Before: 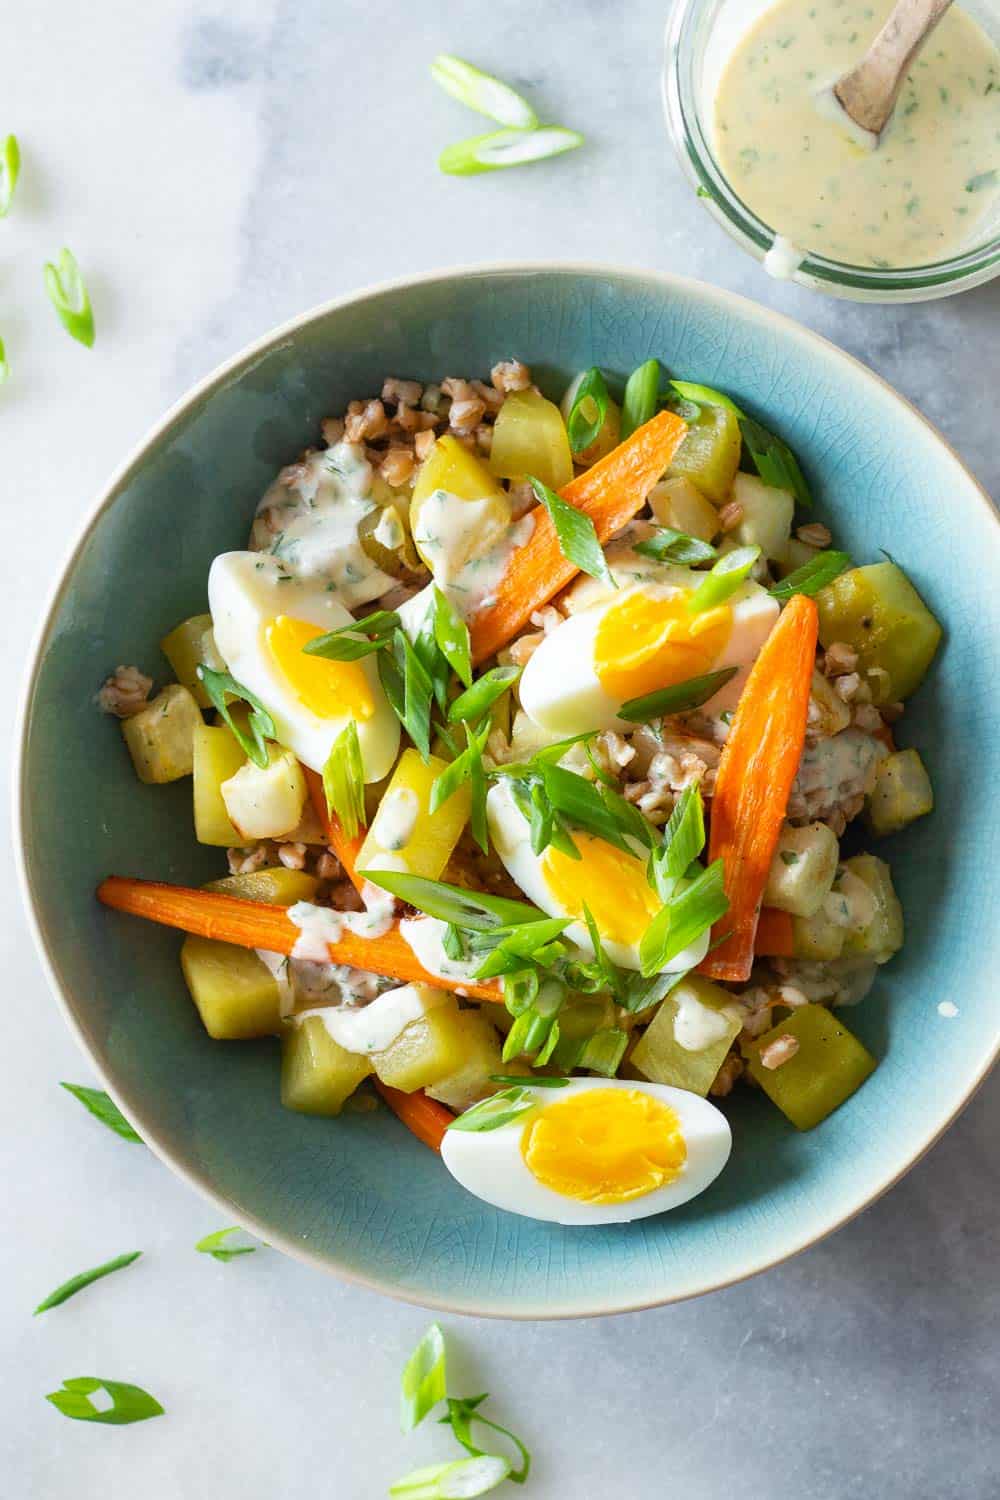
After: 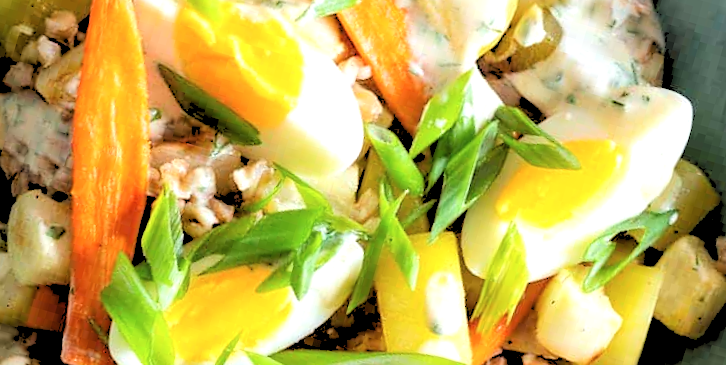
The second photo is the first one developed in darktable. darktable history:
tone equalizer: -8 EV -0.417 EV, -7 EV -0.389 EV, -6 EV -0.333 EV, -5 EV -0.222 EV, -3 EV 0.222 EV, -2 EV 0.333 EV, -1 EV 0.389 EV, +0 EV 0.417 EV, edges refinement/feathering 500, mask exposure compensation -1.25 EV, preserve details no
crop and rotate: angle 16.12°, top 30.835%, bottom 35.653%
contrast brightness saturation: contrast 0.01, saturation -0.05
rgb levels: levels [[0.027, 0.429, 0.996], [0, 0.5, 1], [0, 0.5, 1]]
